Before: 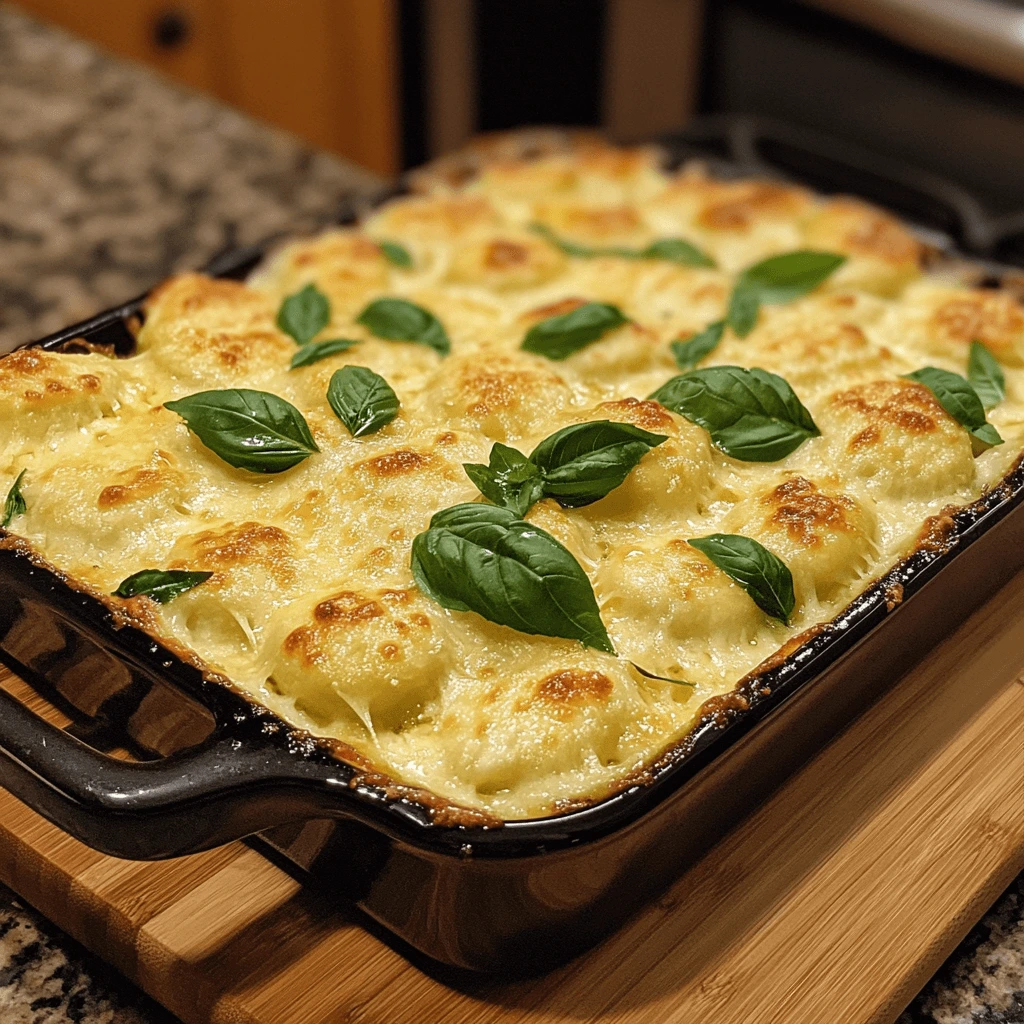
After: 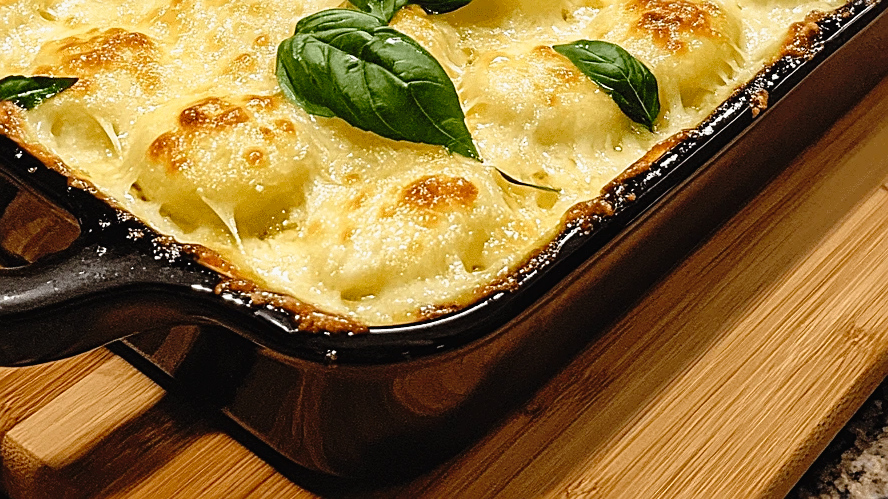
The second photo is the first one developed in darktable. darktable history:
sharpen: on, module defaults
tone curve: curves: ch0 [(0, 0.013) (0.129, 0.1) (0.327, 0.382) (0.489, 0.573) (0.66, 0.748) (0.858, 0.926) (1, 0.977)]; ch1 [(0, 0) (0.353, 0.344) (0.45, 0.46) (0.498, 0.495) (0.521, 0.506) (0.563, 0.559) (0.592, 0.585) (0.657, 0.655) (1, 1)]; ch2 [(0, 0) (0.333, 0.346) (0.375, 0.375) (0.427, 0.44) (0.5, 0.501) (0.505, 0.499) (0.528, 0.533) (0.579, 0.61) (0.612, 0.644) (0.66, 0.715) (1, 1)], preserve colors none
crop and rotate: left 13.243%, top 48.319%, bottom 2.889%
